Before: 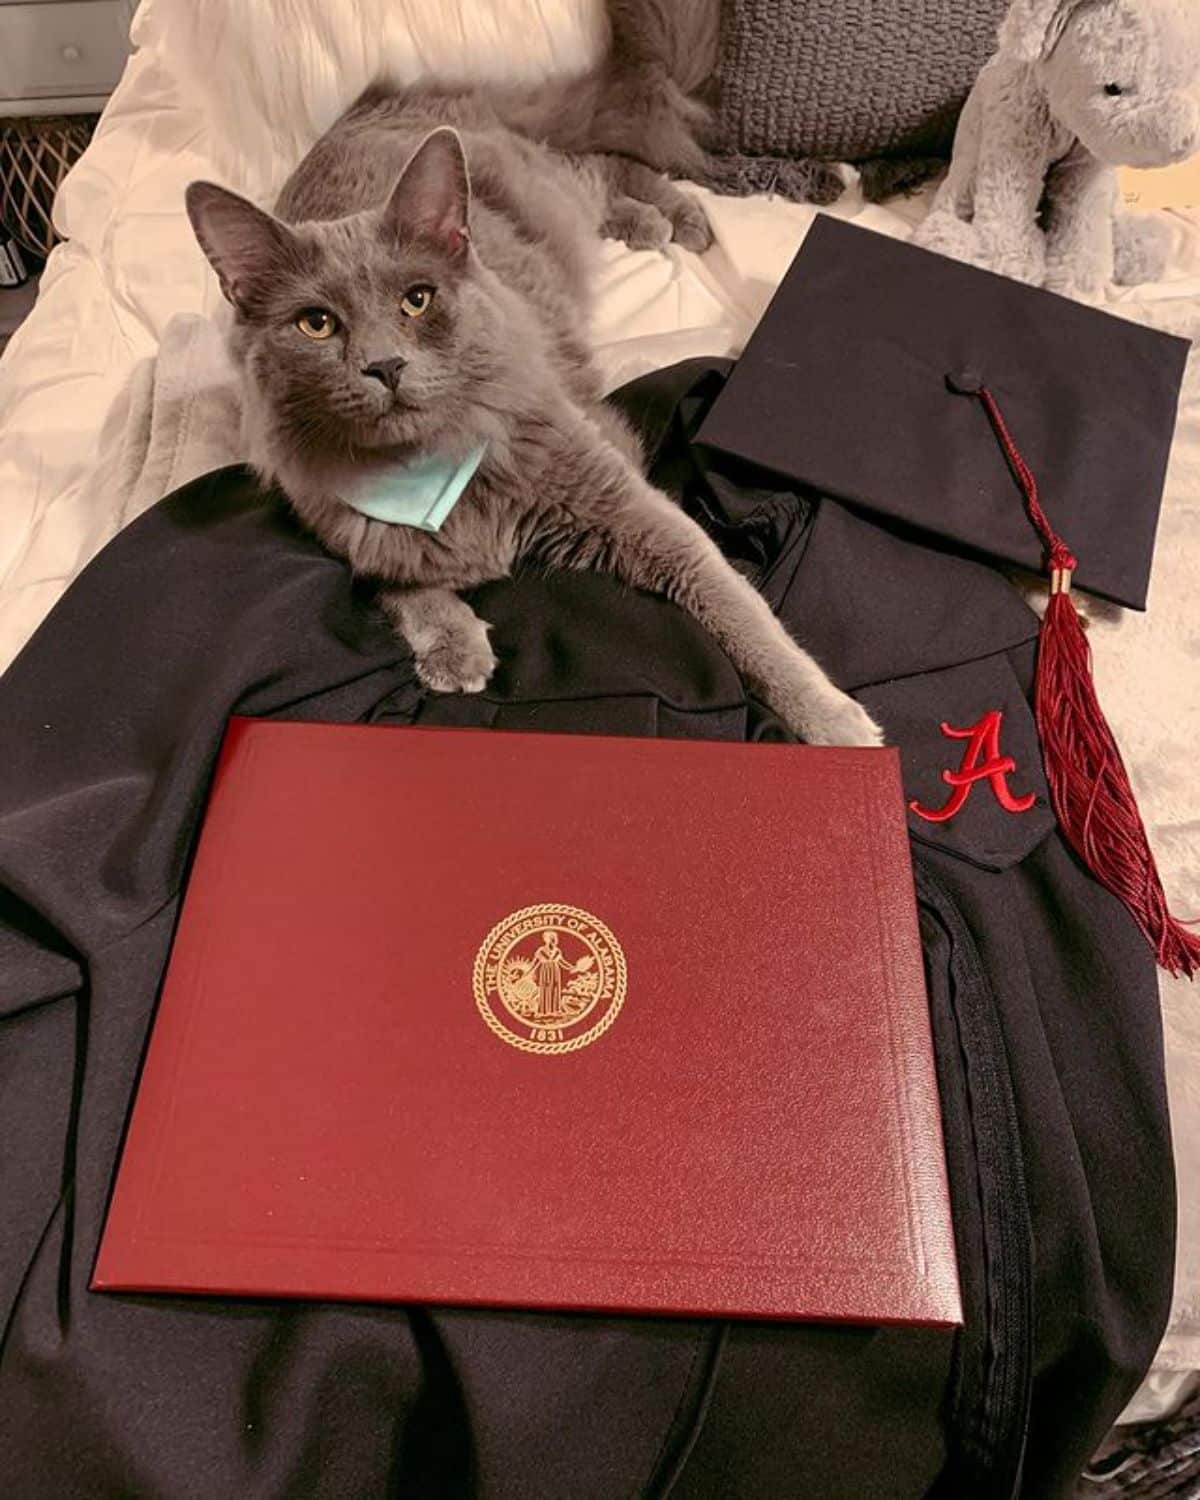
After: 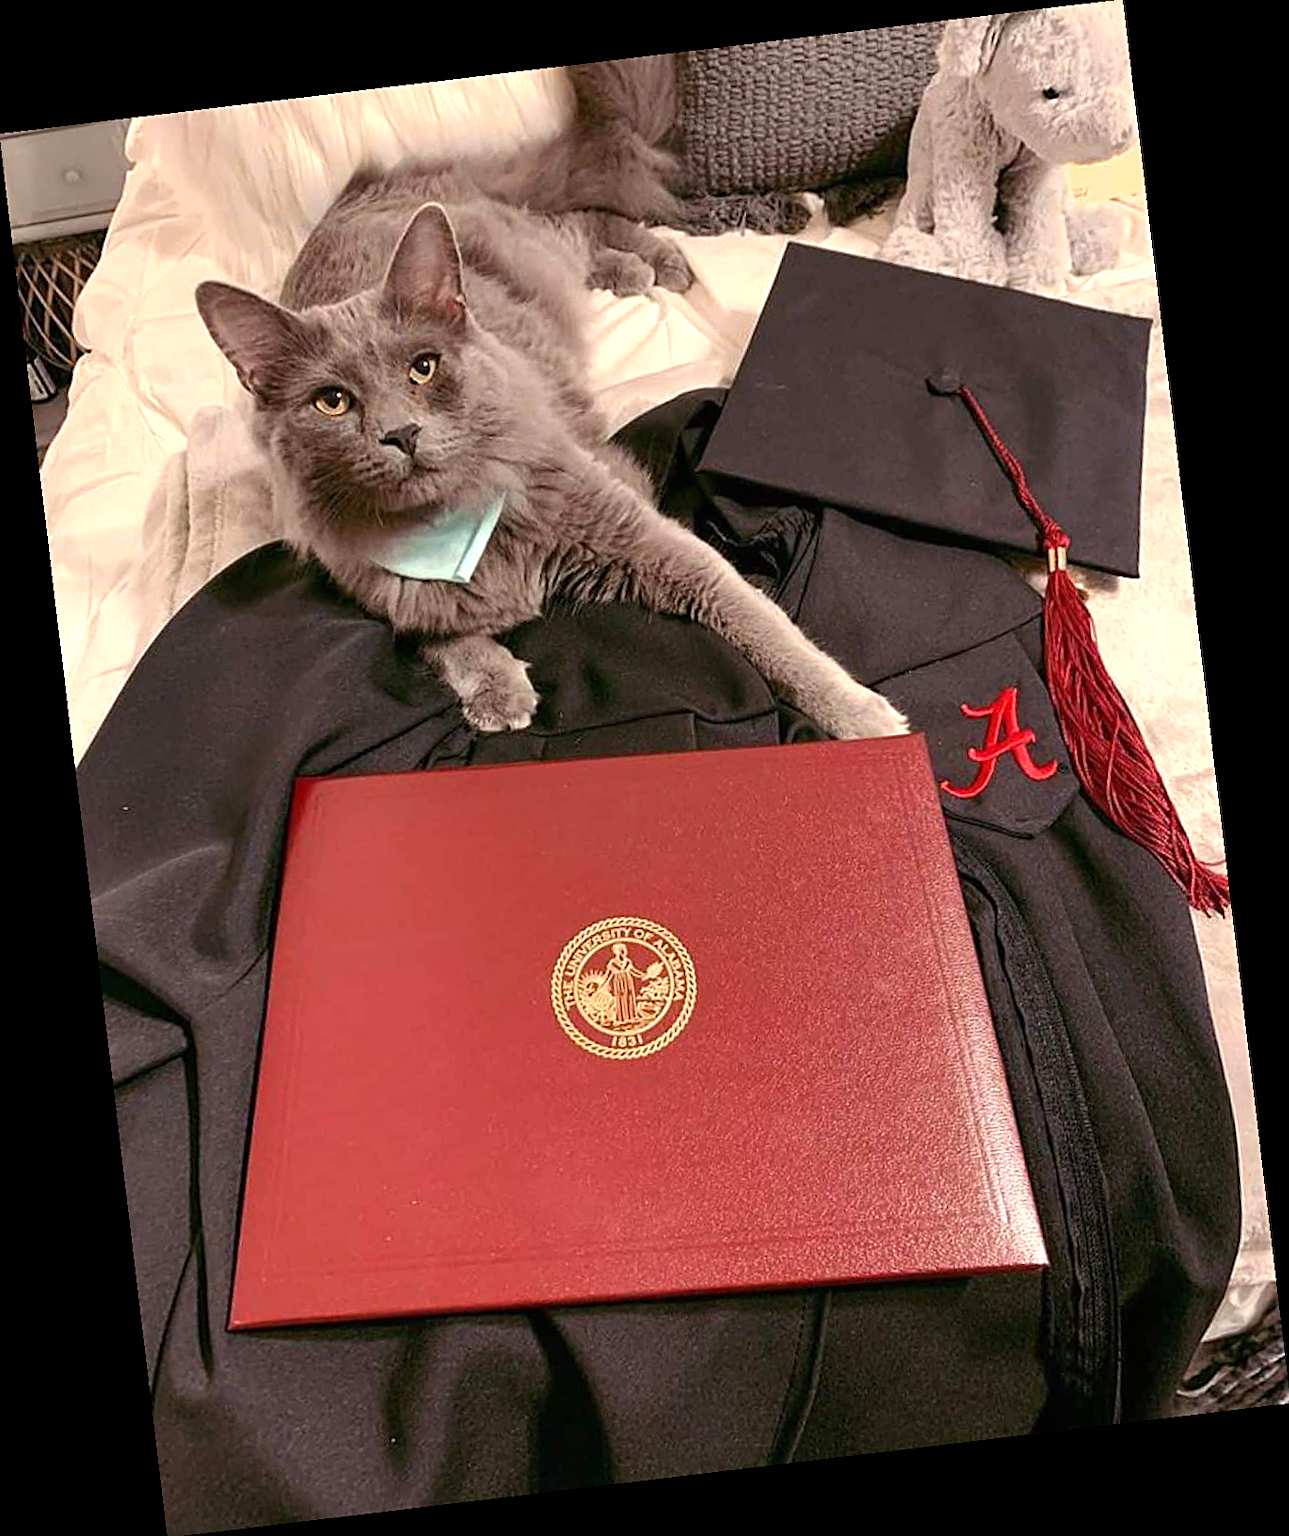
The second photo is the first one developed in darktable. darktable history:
rotate and perspective: rotation -6.83°, automatic cropping off
sharpen: on, module defaults
exposure: black level correction 0, exposure 0.5 EV, compensate highlight preservation false
